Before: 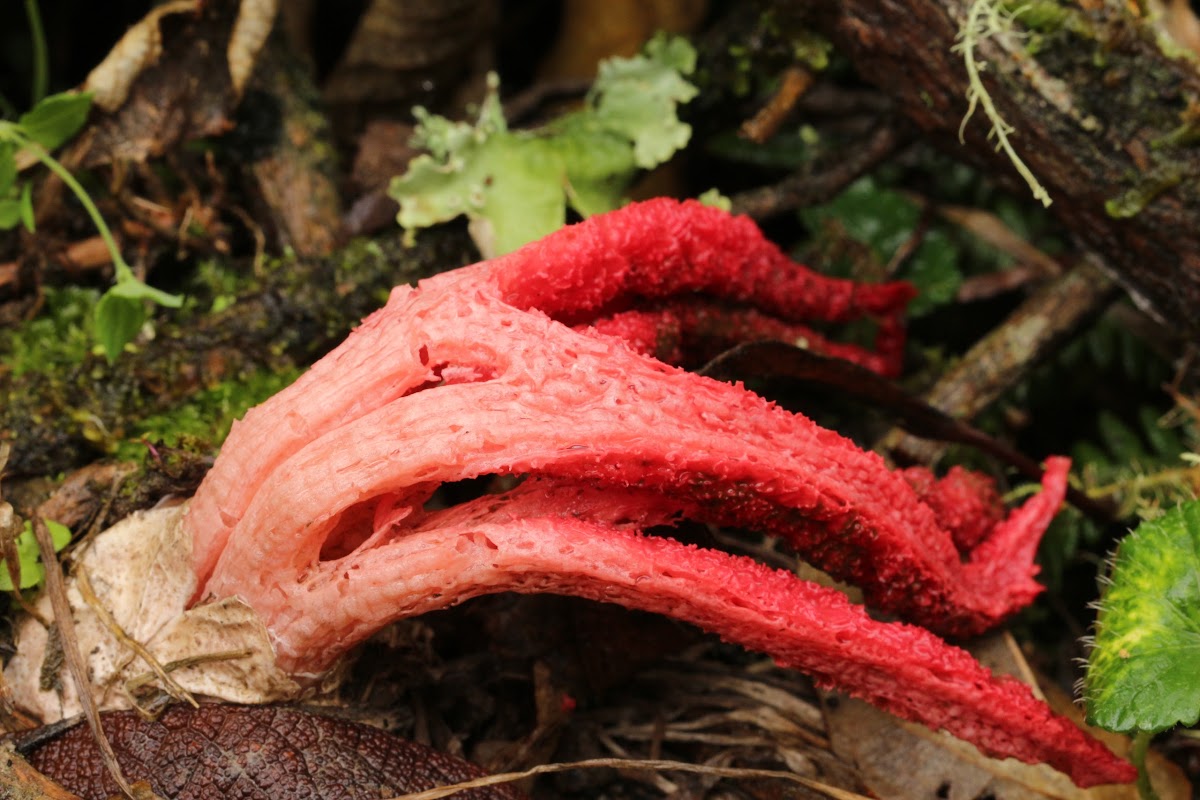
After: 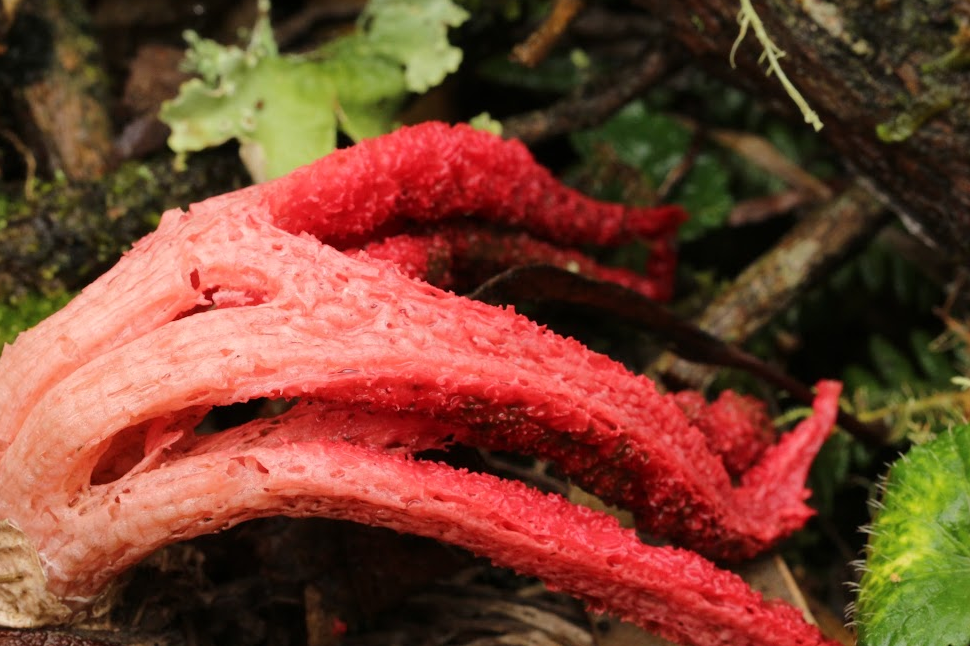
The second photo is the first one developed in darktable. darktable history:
exposure: exposure 0.02 EV, compensate highlight preservation false
crop: left 19.159%, top 9.58%, bottom 9.58%
